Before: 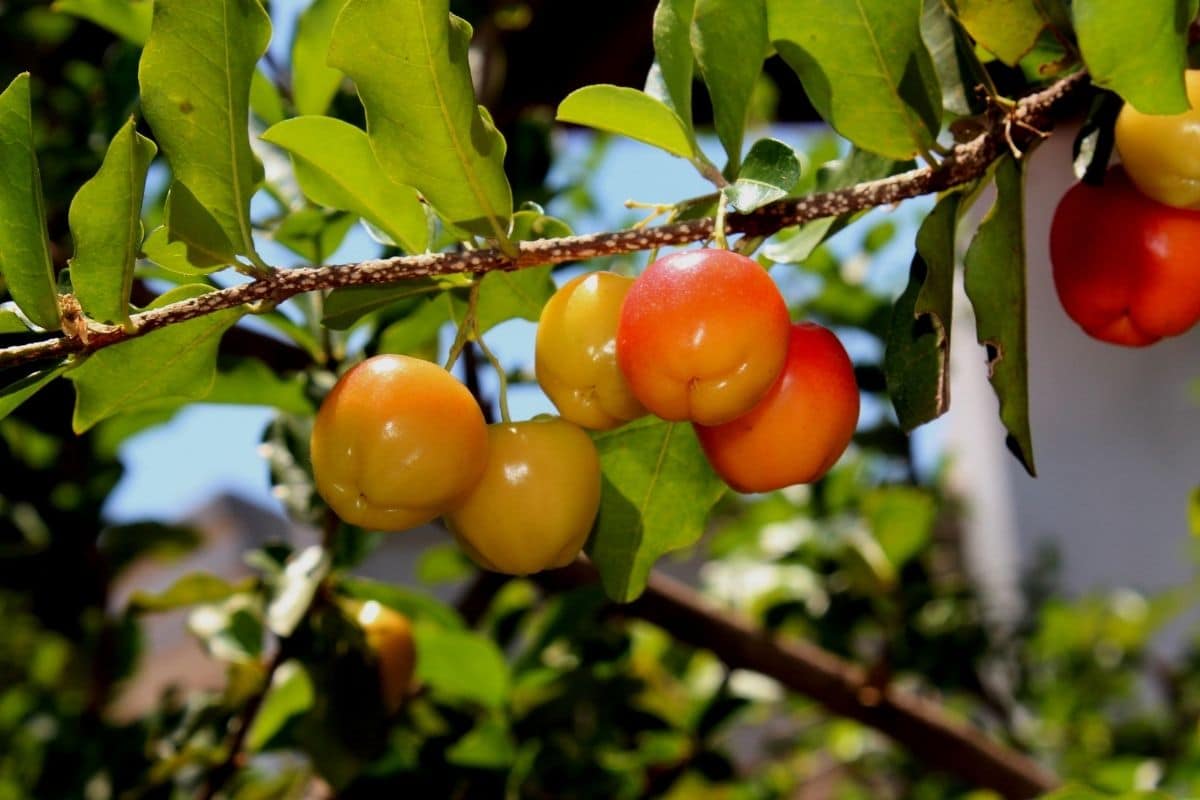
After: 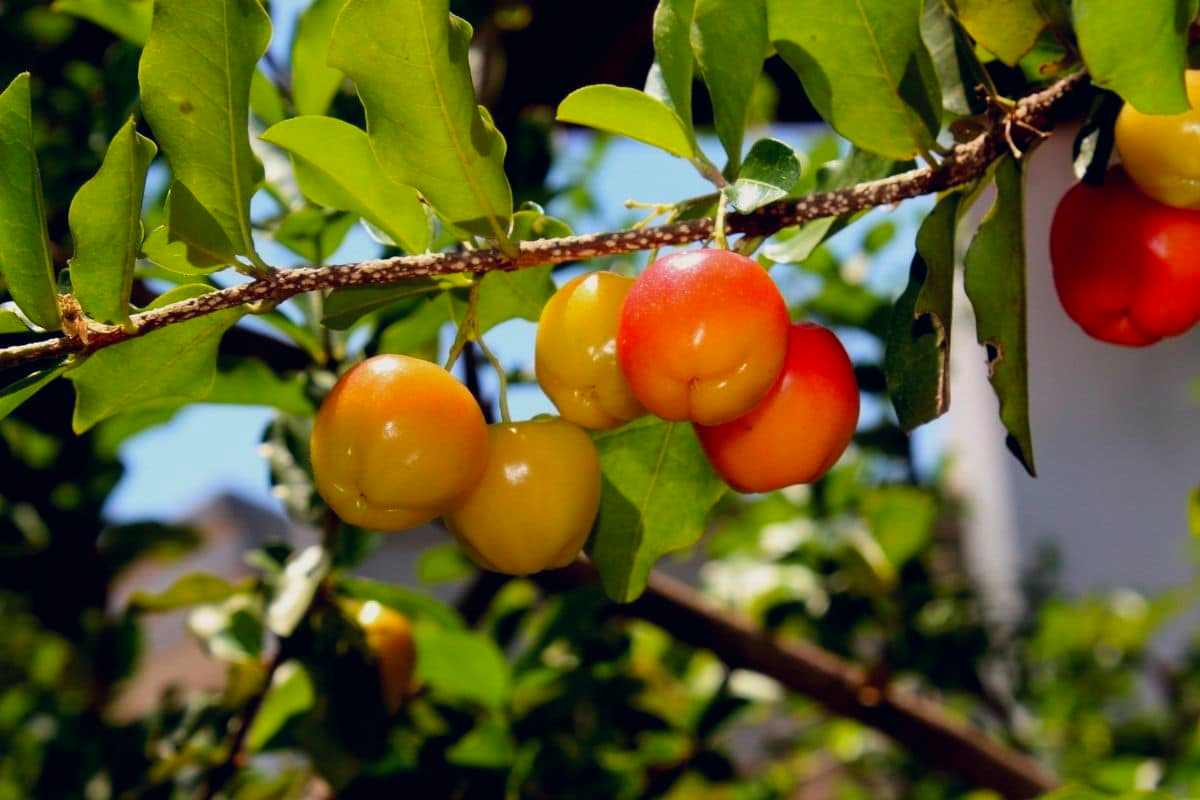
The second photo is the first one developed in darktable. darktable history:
color correction: highlights a* 0.23, highlights b* 2.72, shadows a* -0.94, shadows b* -4.55
contrast brightness saturation: saturation 0.128
